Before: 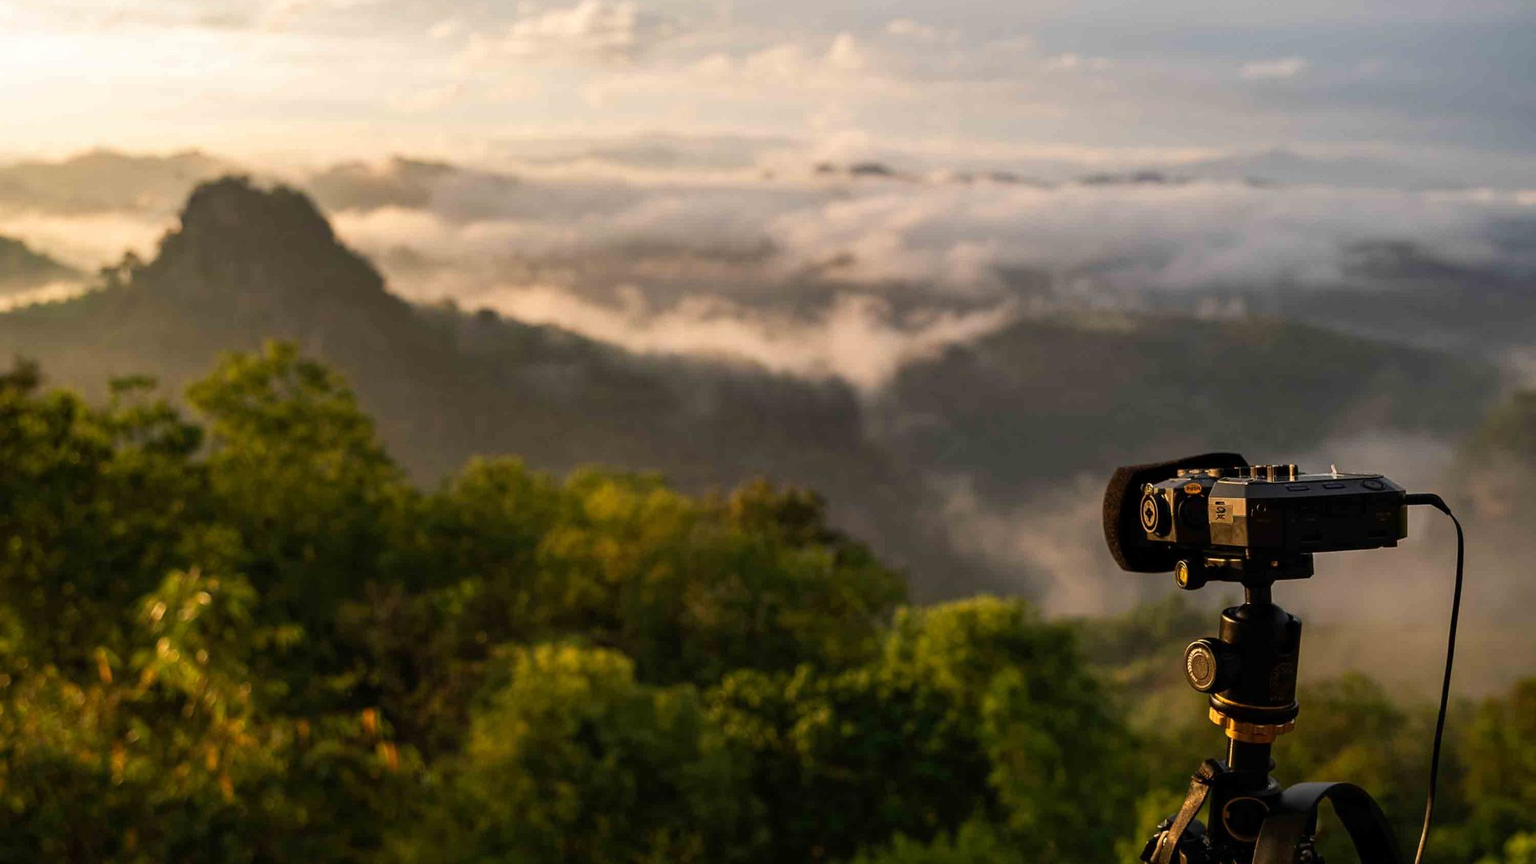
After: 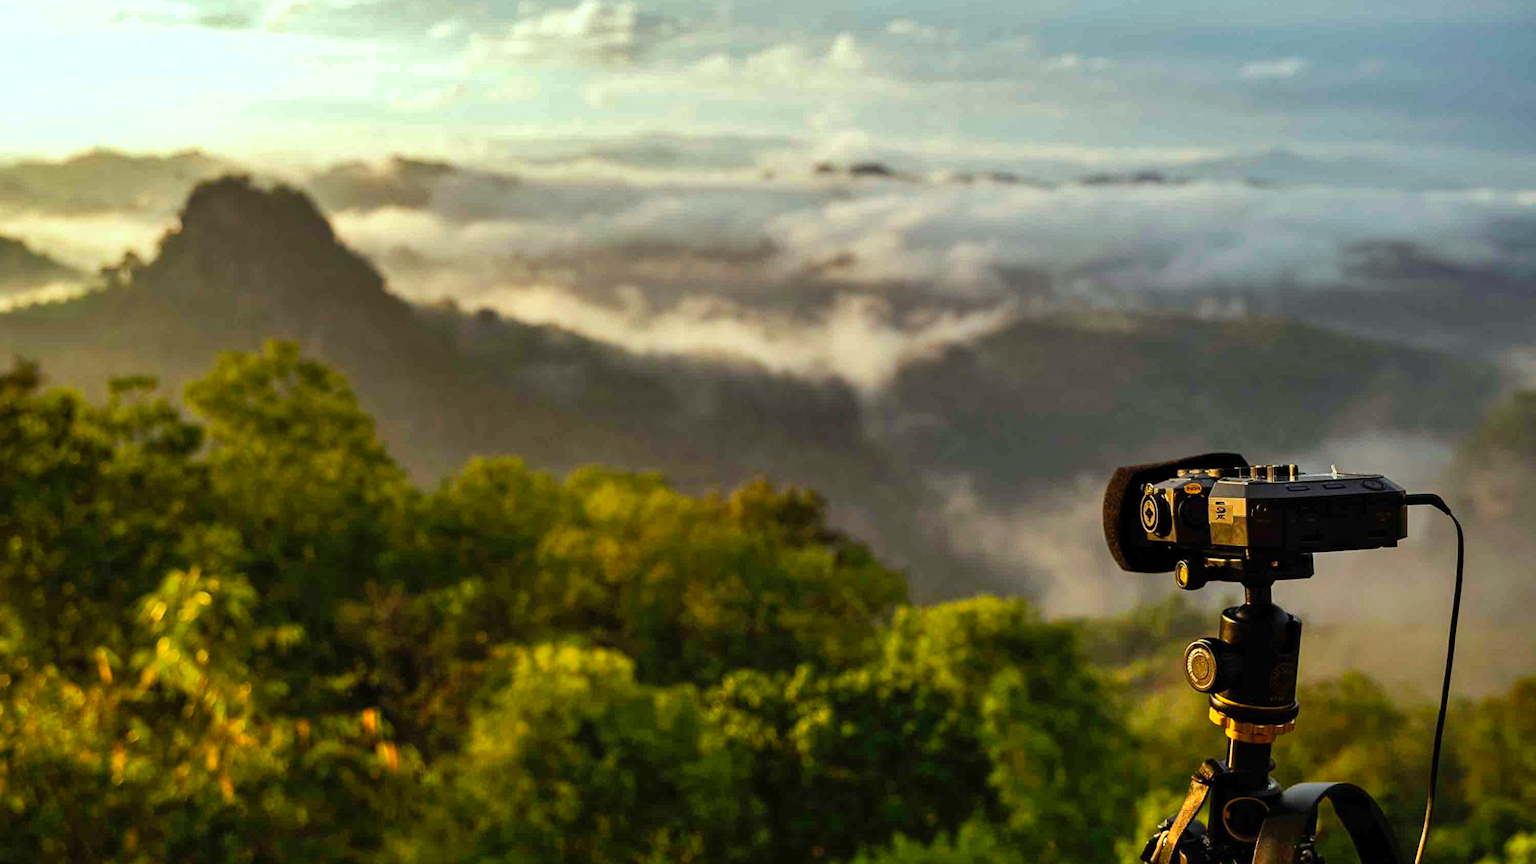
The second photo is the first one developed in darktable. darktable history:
shadows and highlights: white point adjustment 0.88, highlights color adjustment 39.01%, soften with gaussian
color balance rgb: highlights gain › luminance 15.11%, highlights gain › chroma 3.977%, highlights gain › hue 211.15°, linear chroma grading › global chroma 0.424%, perceptual saturation grading › global saturation 25.863%, global vibrance 2.924%
